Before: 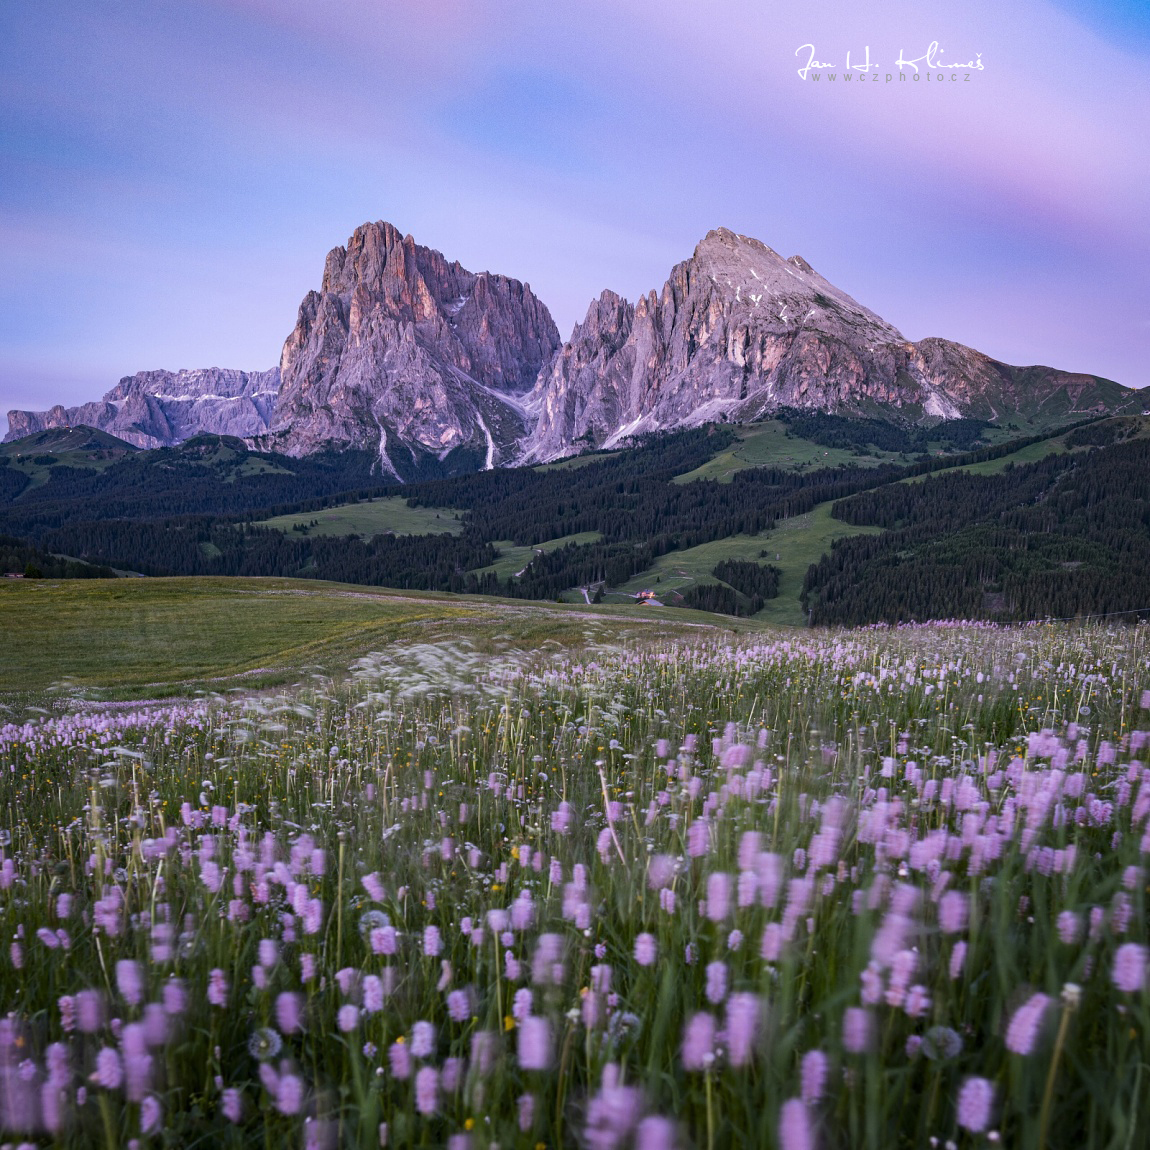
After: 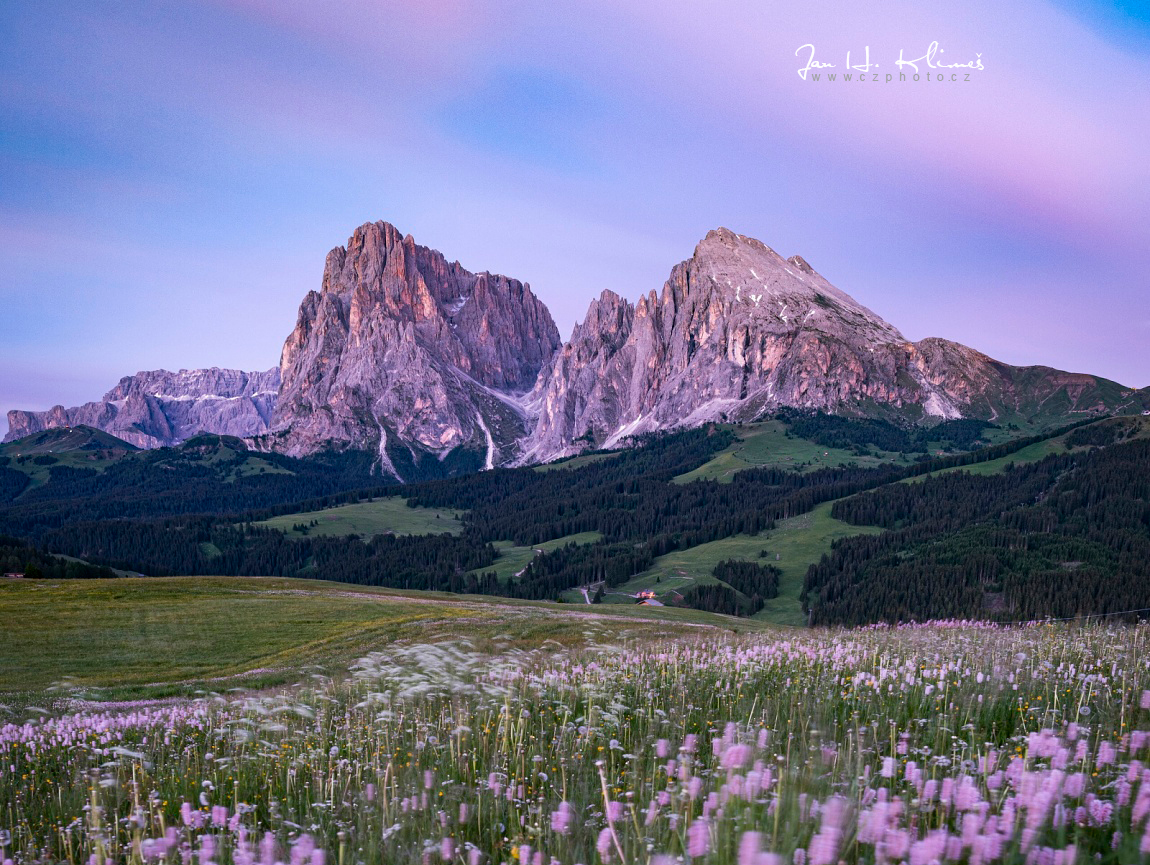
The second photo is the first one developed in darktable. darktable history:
crop: bottom 24.714%
color correction: highlights b* 0.004
